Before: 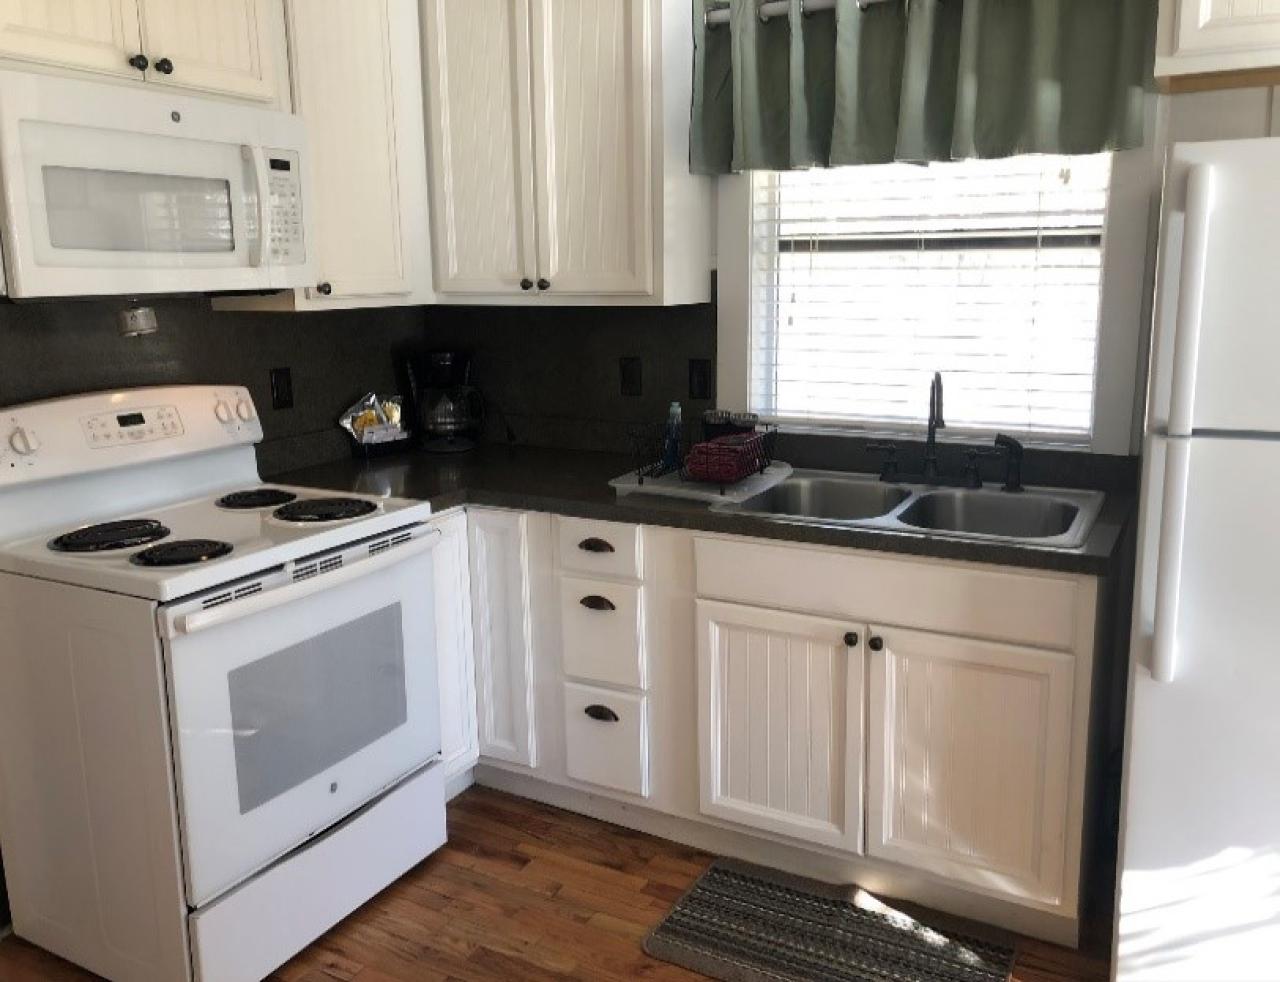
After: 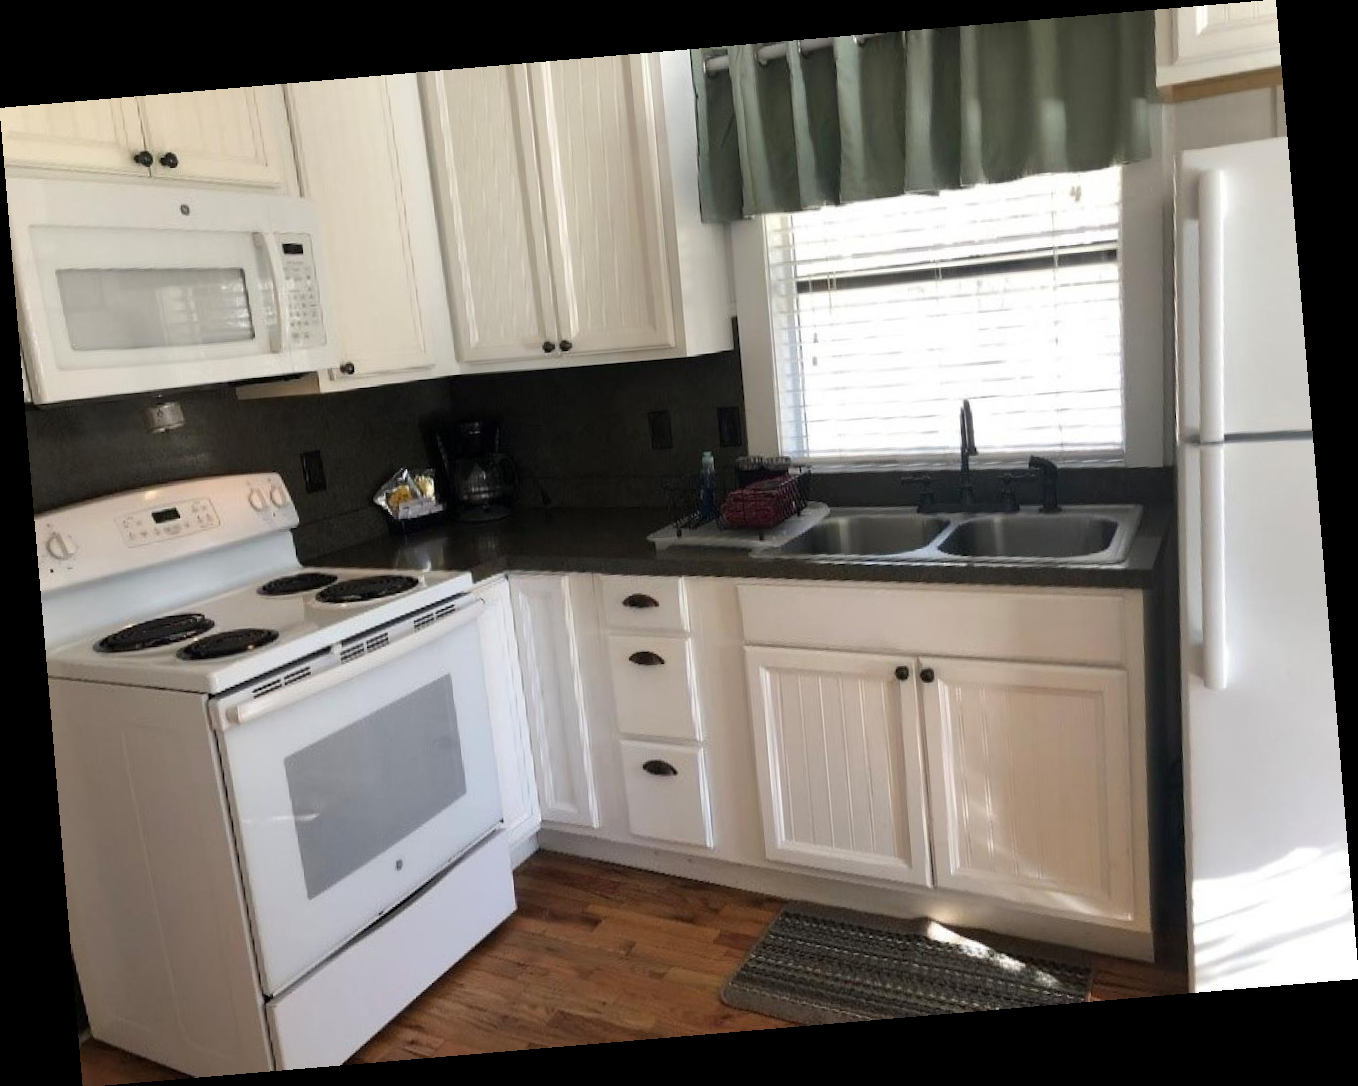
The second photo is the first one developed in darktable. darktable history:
rotate and perspective: rotation -4.86°, automatic cropping off
white balance: red 1, blue 1
